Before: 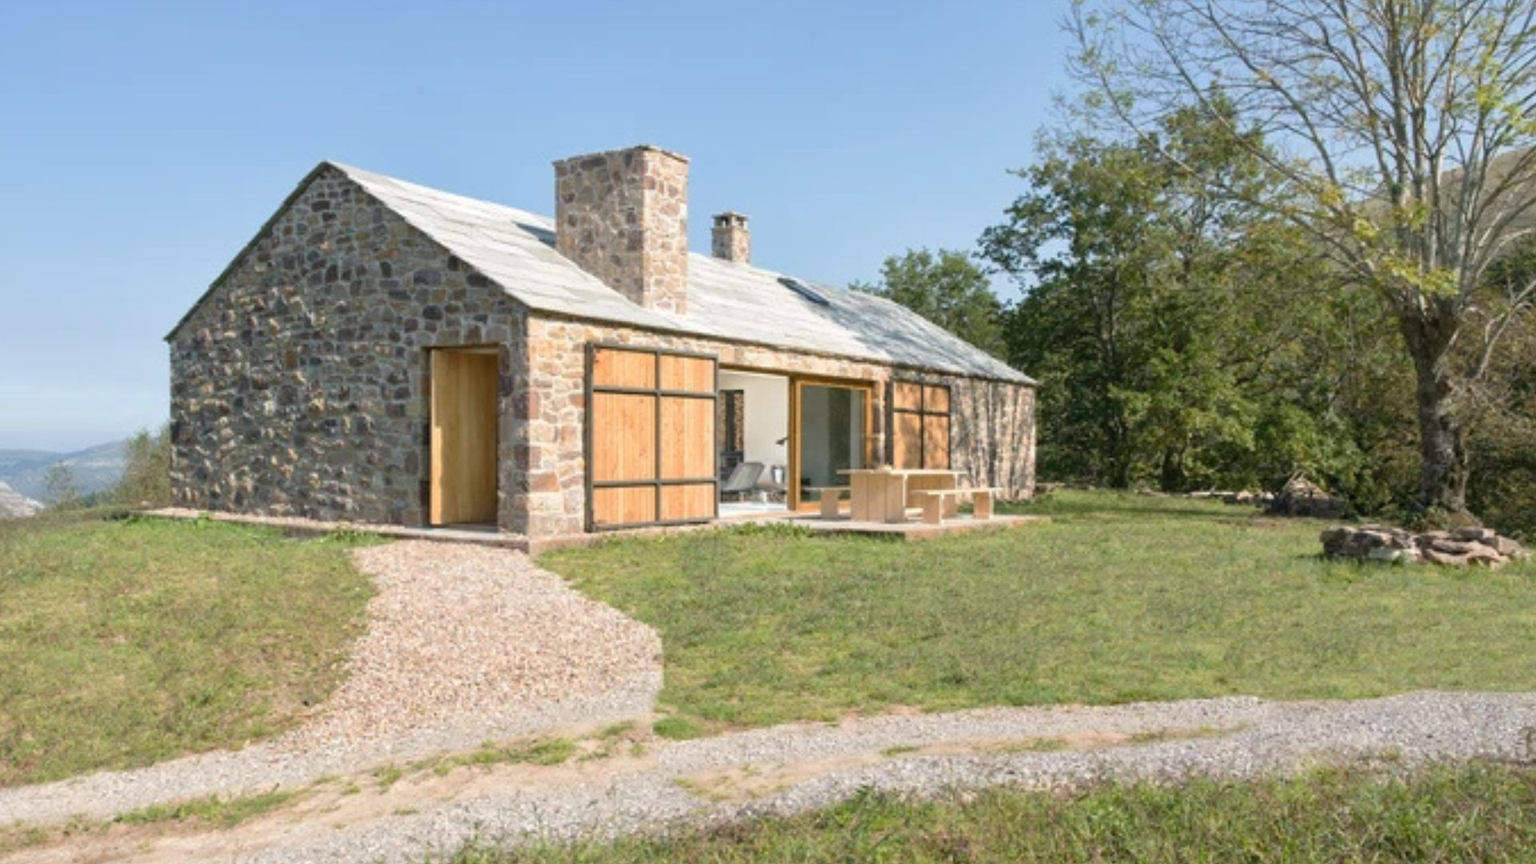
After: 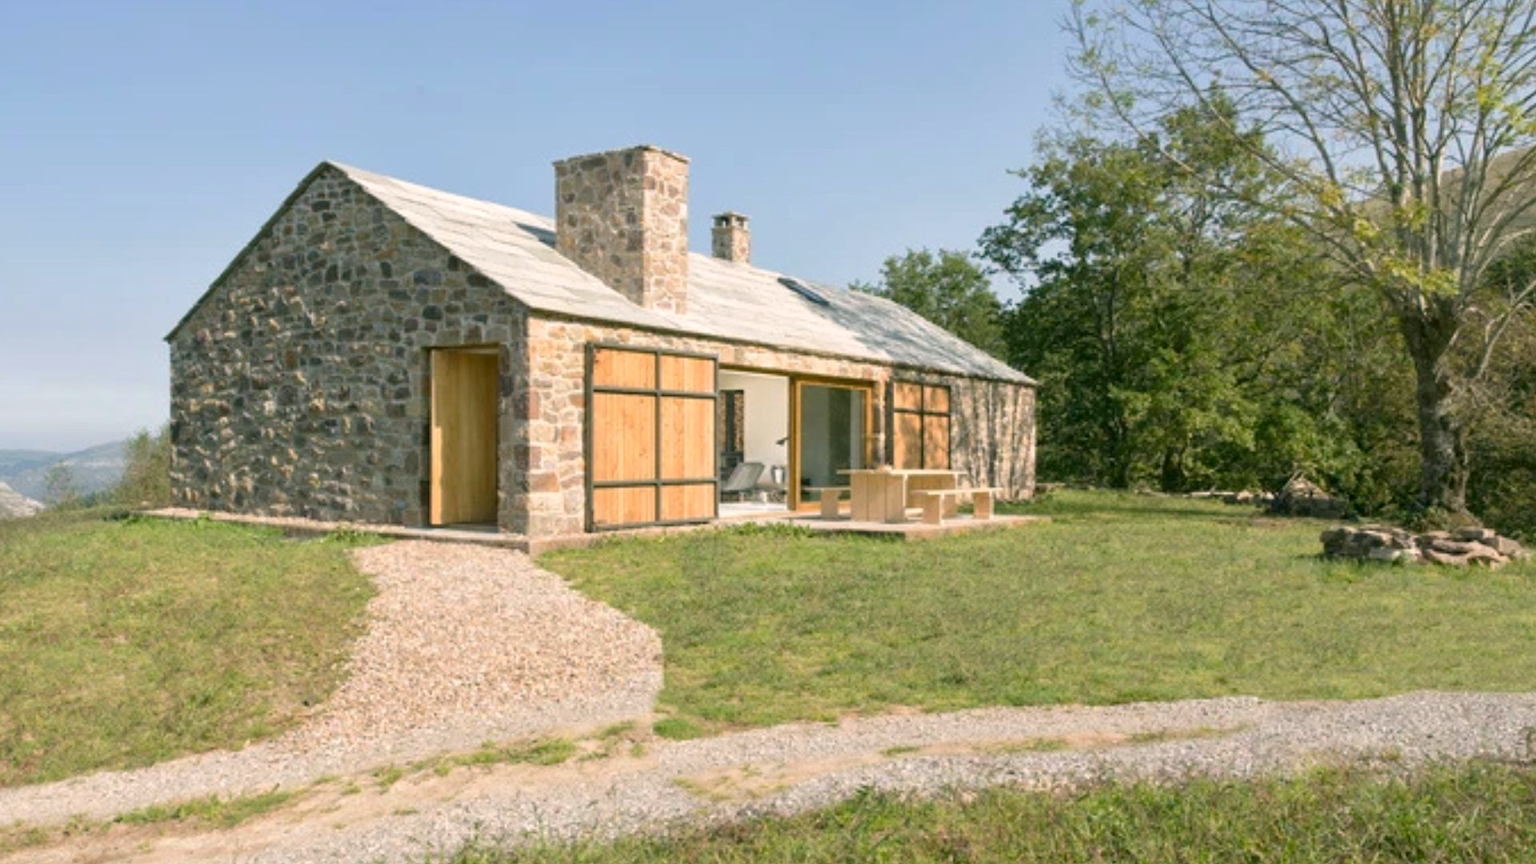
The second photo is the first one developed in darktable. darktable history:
color correction: highlights a* 4.51, highlights b* 4.93, shadows a* -6.81, shadows b* 5.03
